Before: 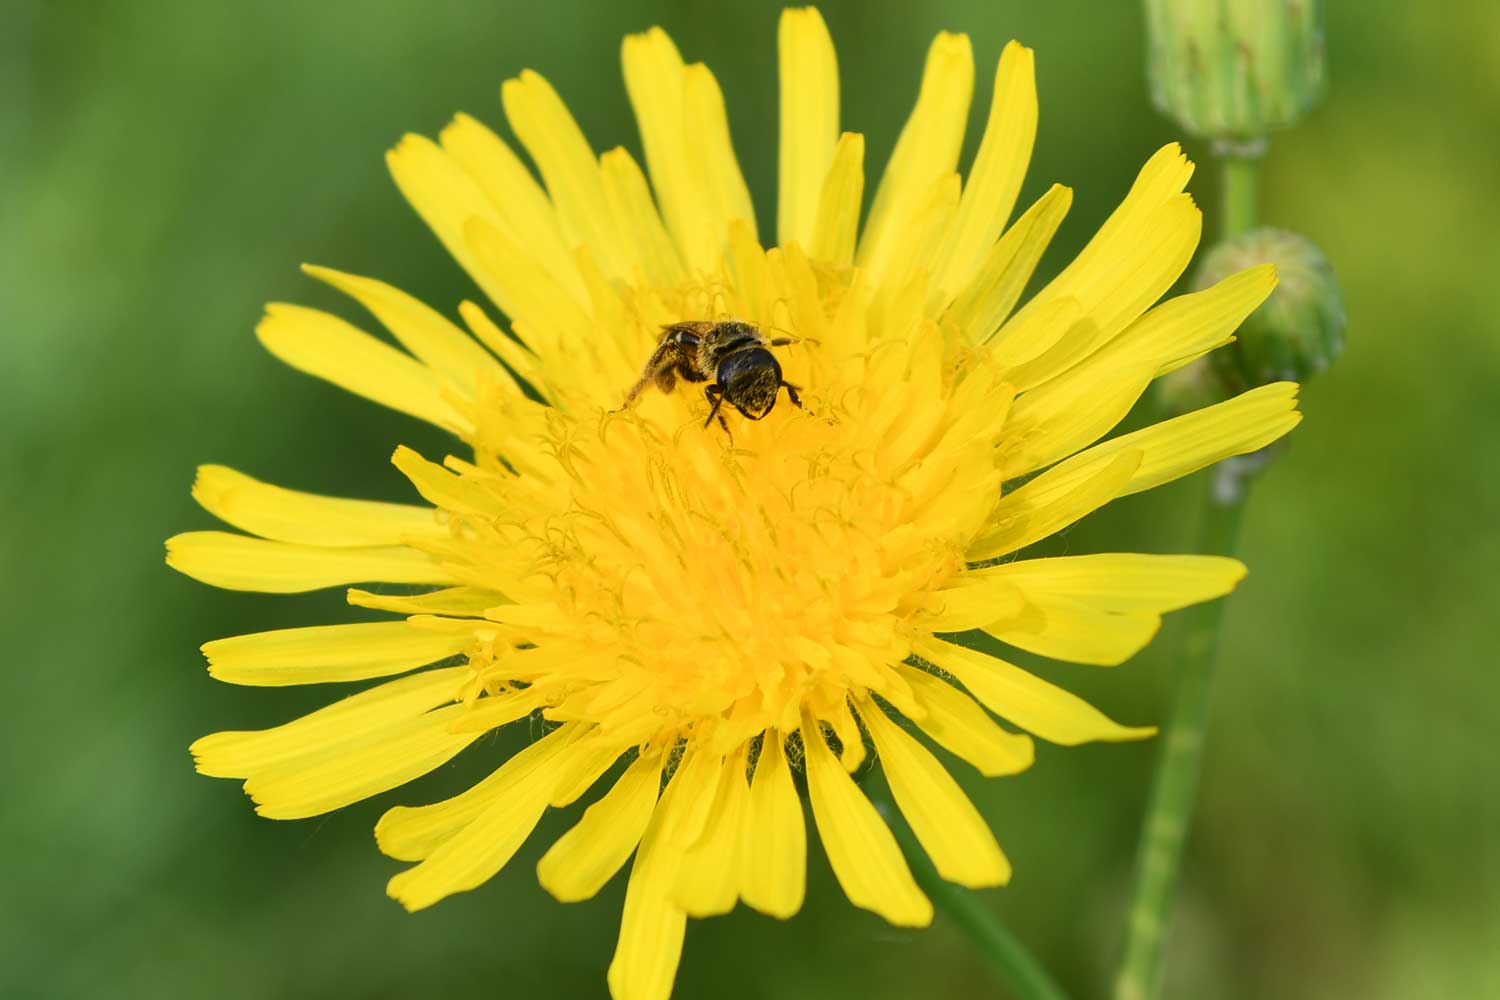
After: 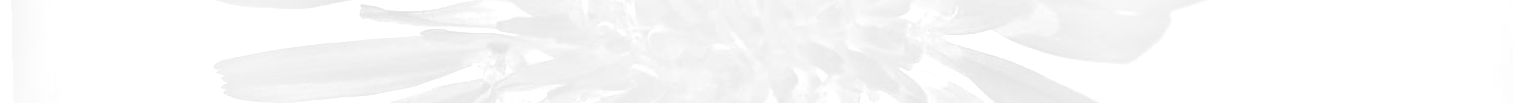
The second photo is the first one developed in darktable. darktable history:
vignetting: on, module defaults
rotate and perspective: rotation -1.17°, automatic cropping off
exposure: black level correction 0, exposure 0.9 EV, compensate highlight preservation false
base curve: curves: ch0 [(0, 0) (0.036, 0.025) (0.121, 0.166) (0.206, 0.329) (0.605, 0.79) (1, 1)], preserve colors none
crop and rotate: top 59.084%, bottom 30.916%
monochrome: a -74.22, b 78.2
bloom: size 25%, threshold 5%, strength 90%
local contrast: detail 144%
